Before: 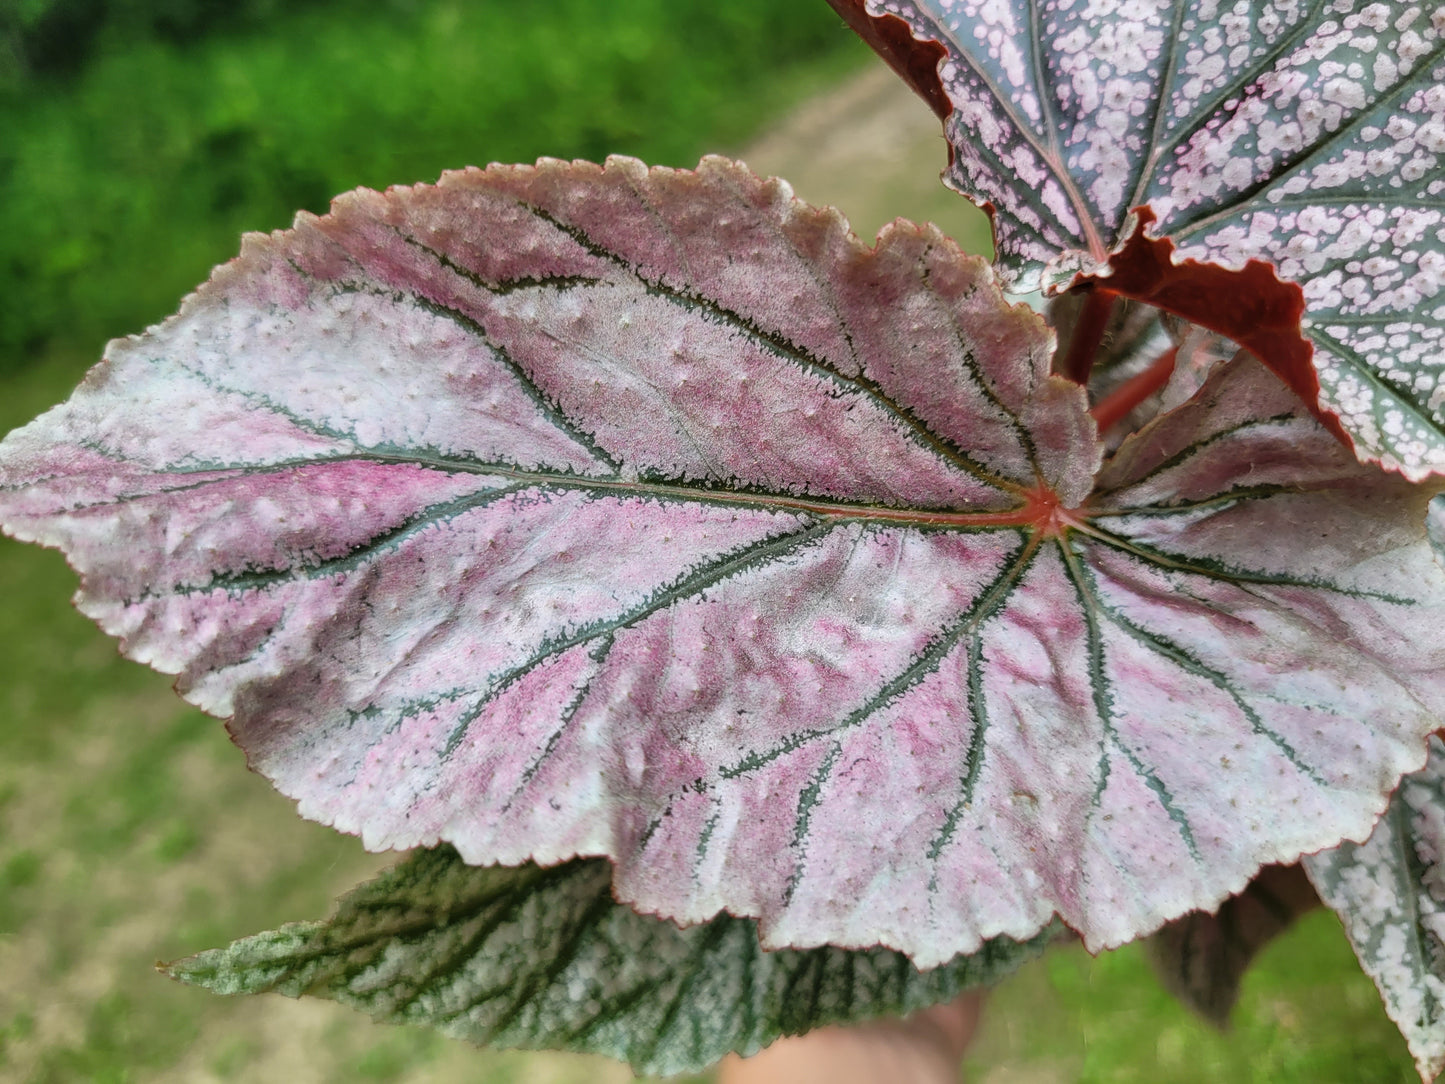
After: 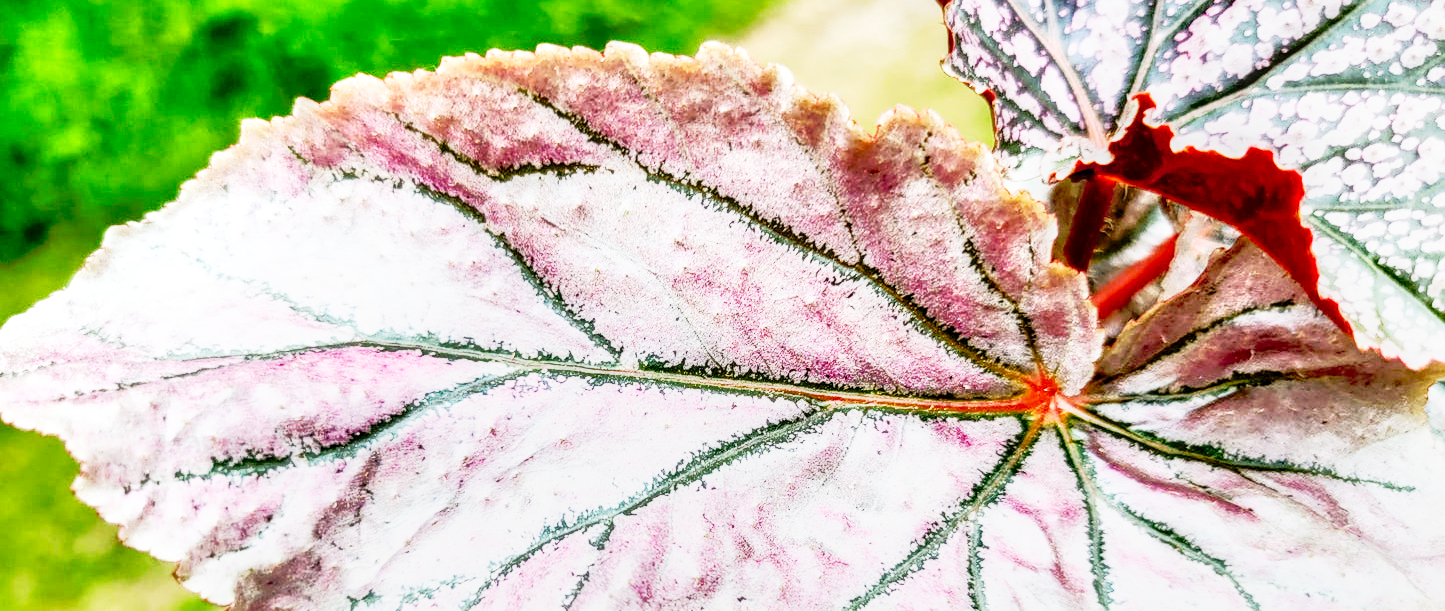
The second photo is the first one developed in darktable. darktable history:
local contrast: highlights 60%, shadows 61%, detail 160%
contrast brightness saturation: contrast 0.199, brightness 0.163, saturation 0.229
exposure: black level correction -0.004, exposure 0.036 EV, compensate exposure bias true, compensate highlight preservation false
shadows and highlights: highlights color adjustment 49.16%
crop and rotate: top 10.494%, bottom 33.106%
base curve: curves: ch0 [(0, 0) (0.007, 0.004) (0.027, 0.03) (0.046, 0.07) (0.207, 0.54) (0.442, 0.872) (0.673, 0.972) (1, 1)], preserve colors none
tone curve: curves: ch0 [(0, 0.029) (0.168, 0.142) (0.359, 0.44) (0.469, 0.544) (0.634, 0.722) (0.858, 0.903) (1, 0.968)]; ch1 [(0, 0) (0.437, 0.453) (0.472, 0.47) (0.502, 0.502) (0.54, 0.534) (0.57, 0.592) (0.618, 0.66) (0.699, 0.749) (0.859, 0.899) (1, 1)]; ch2 [(0, 0) (0.33, 0.301) (0.421, 0.443) (0.476, 0.498) (0.505, 0.503) (0.547, 0.557) (0.586, 0.634) (0.608, 0.676) (1, 1)], preserve colors none
